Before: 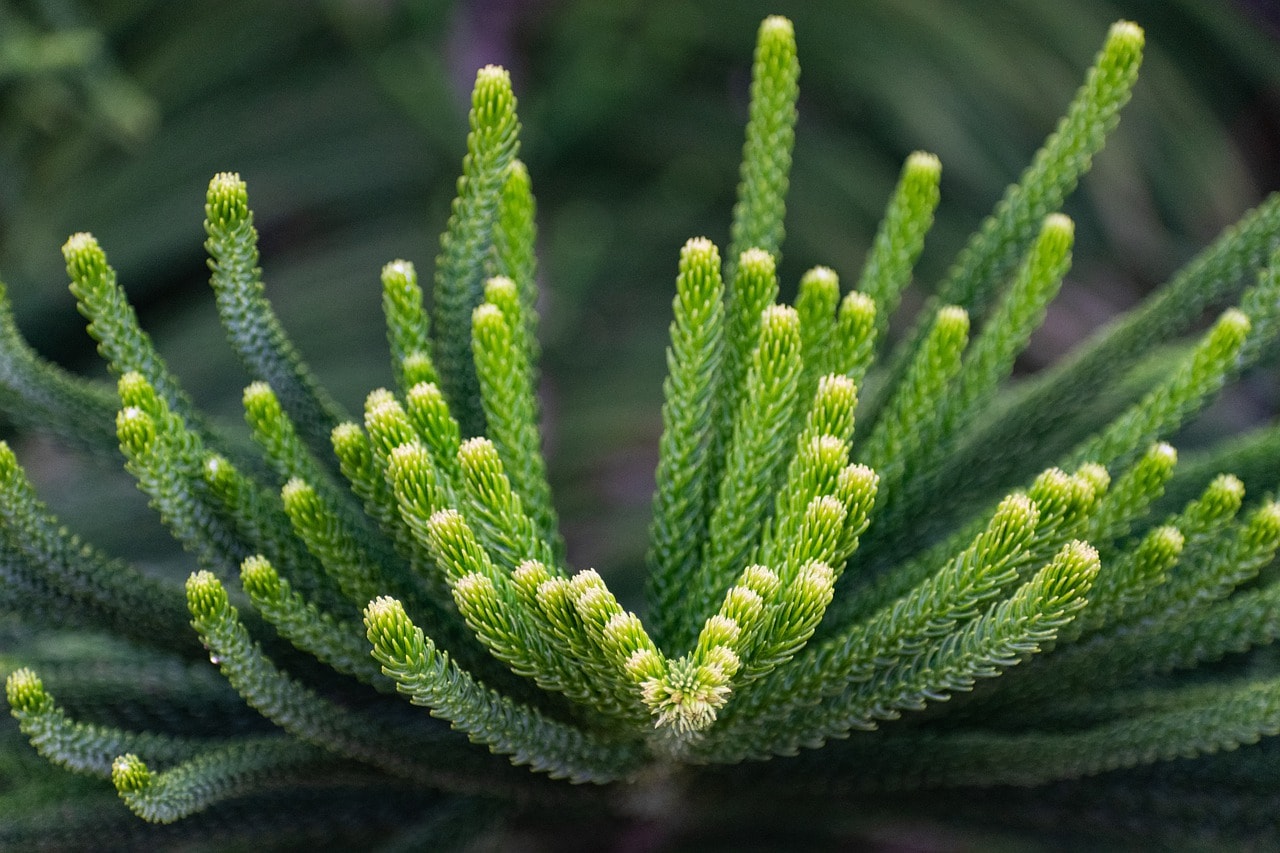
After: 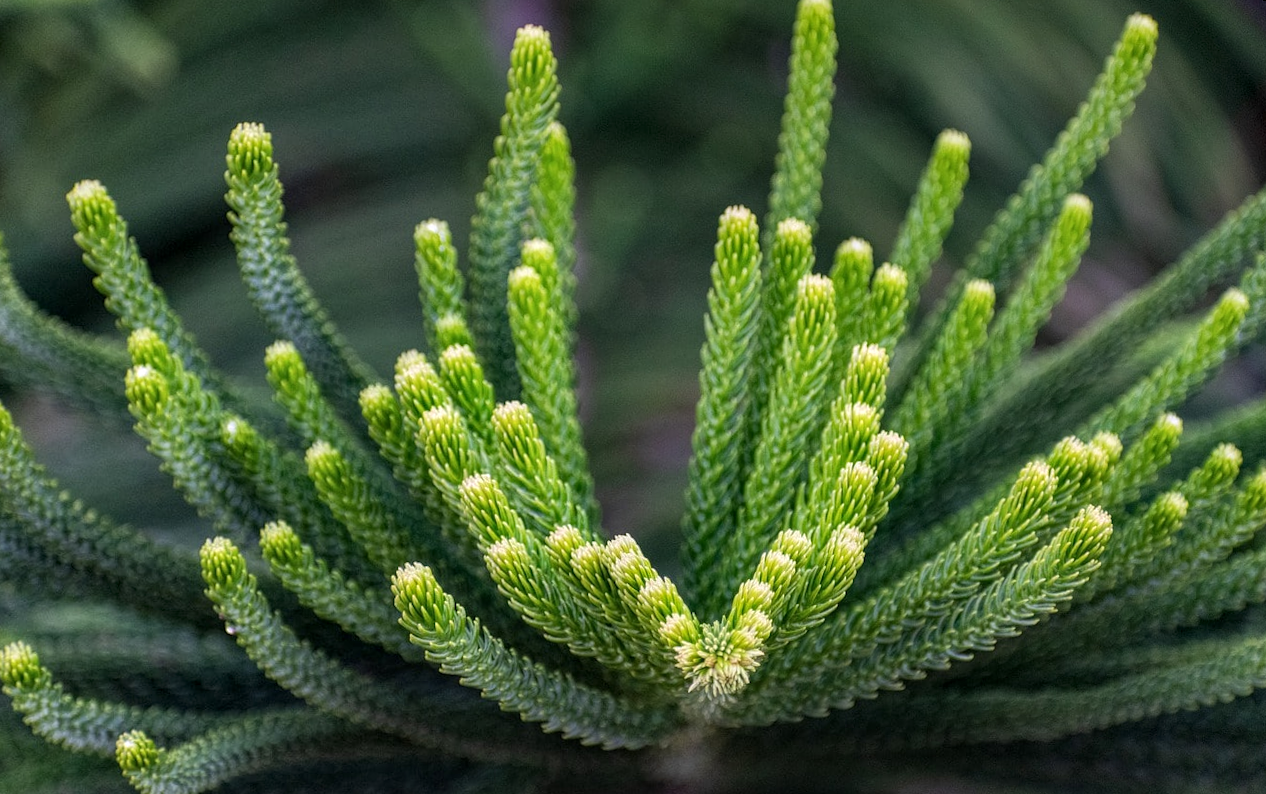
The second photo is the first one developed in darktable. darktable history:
shadows and highlights: shadows 25, highlights -25
local contrast: on, module defaults
rotate and perspective: rotation 0.679°, lens shift (horizontal) 0.136, crop left 0.009, crop right 0.991, crop top 0.078, crop bottom 0.95
